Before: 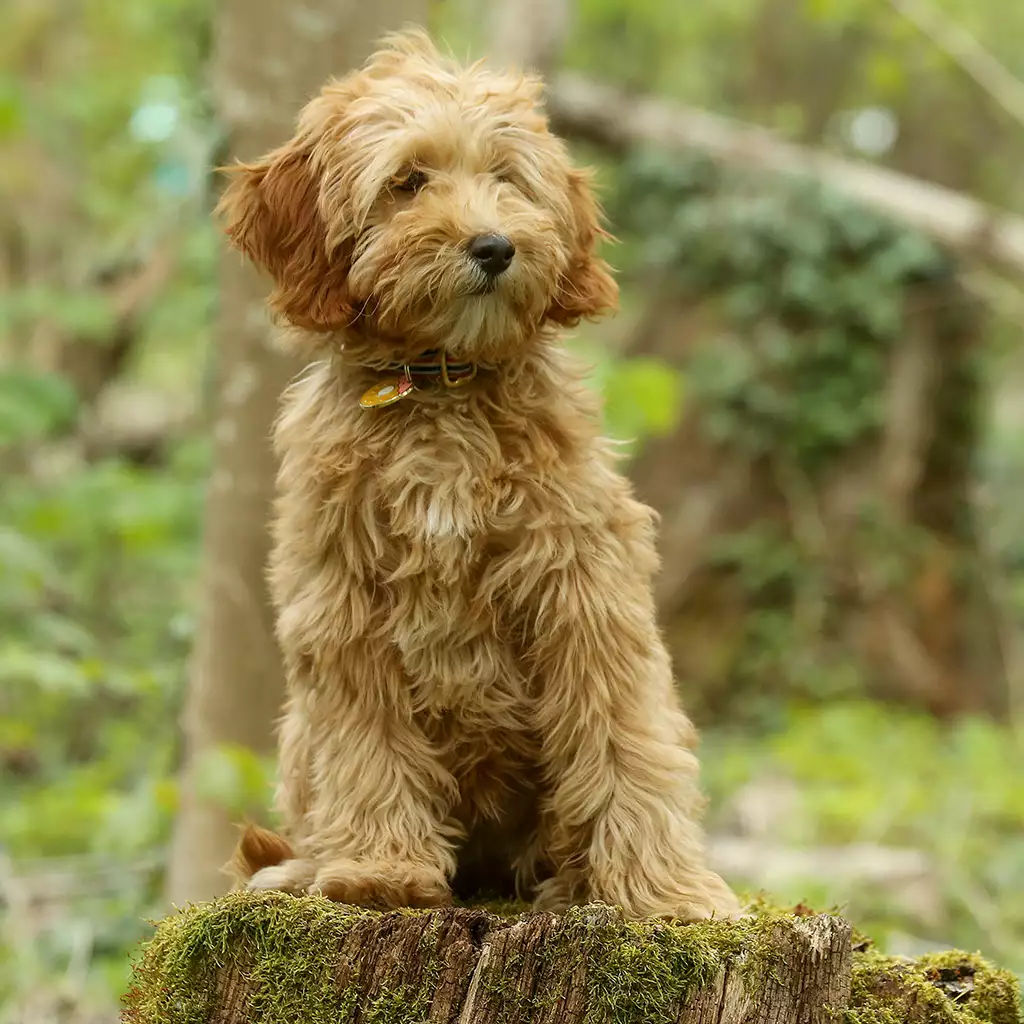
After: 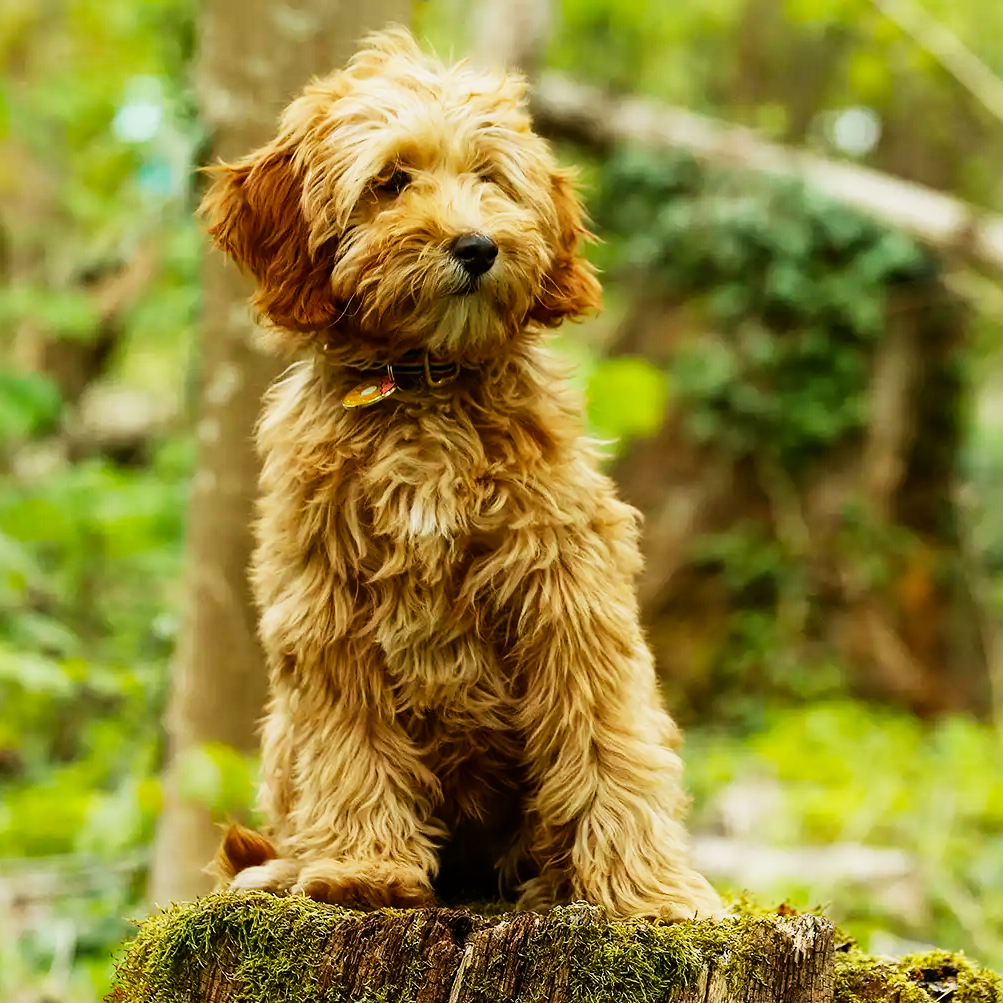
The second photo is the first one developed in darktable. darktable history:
crop: left 1.743%, right 0.268%, bottom 2.011%
haze removal: compatibility mode true, adaptive false
sigmoid: contrast 1.93, skew 0.29, preserve hue 0%
